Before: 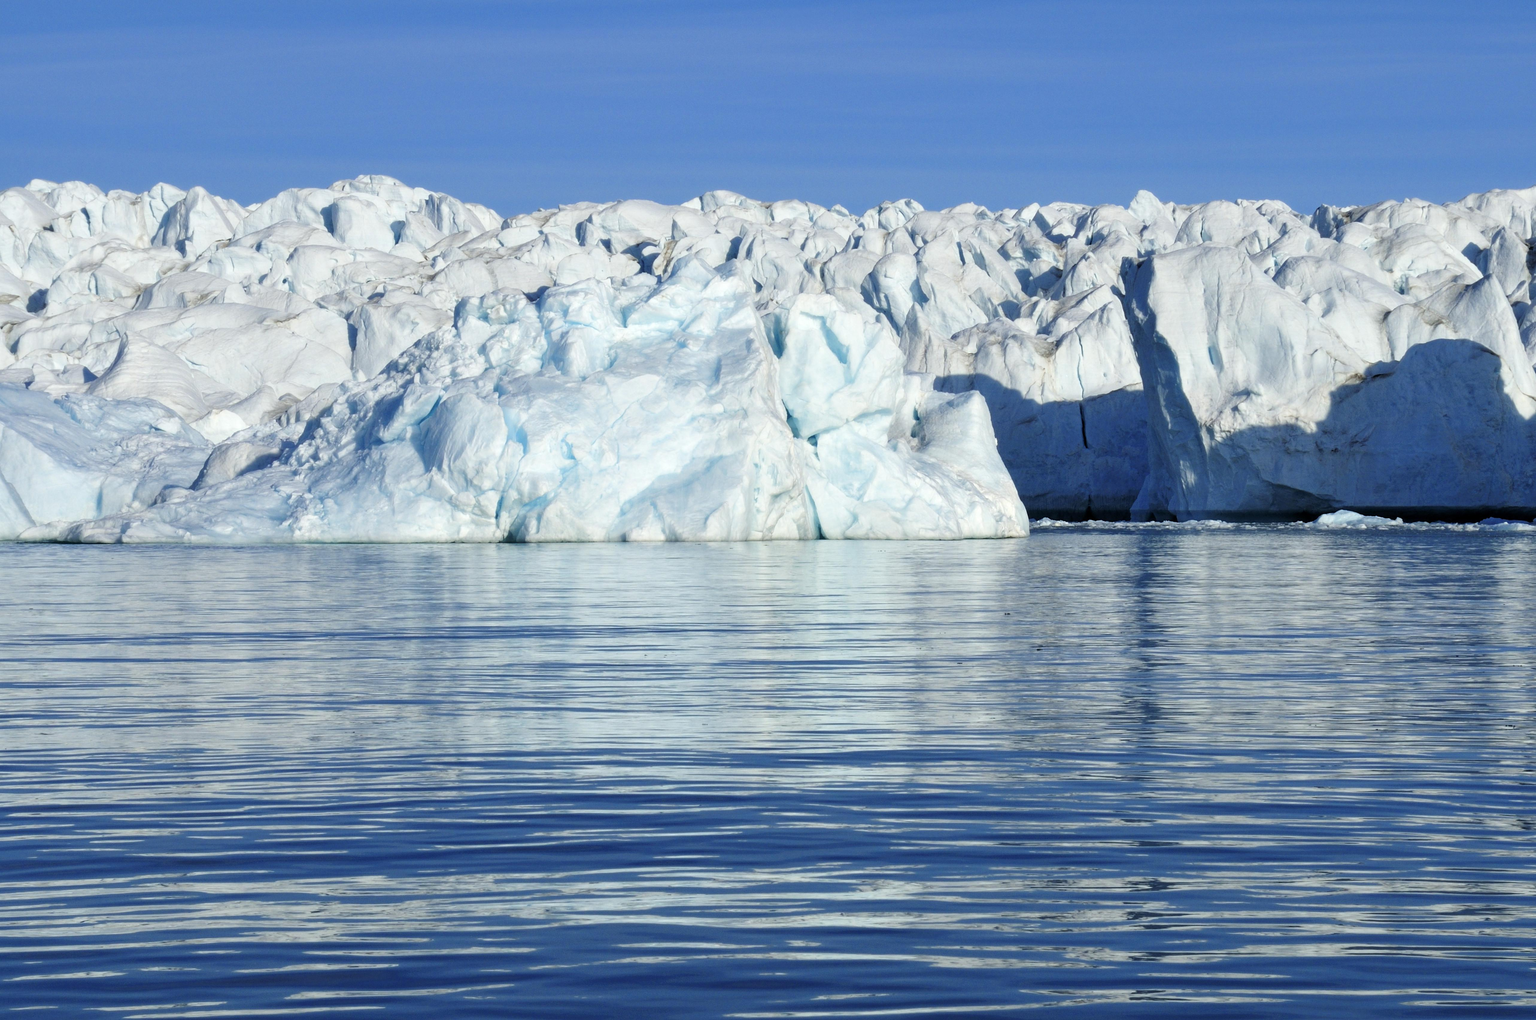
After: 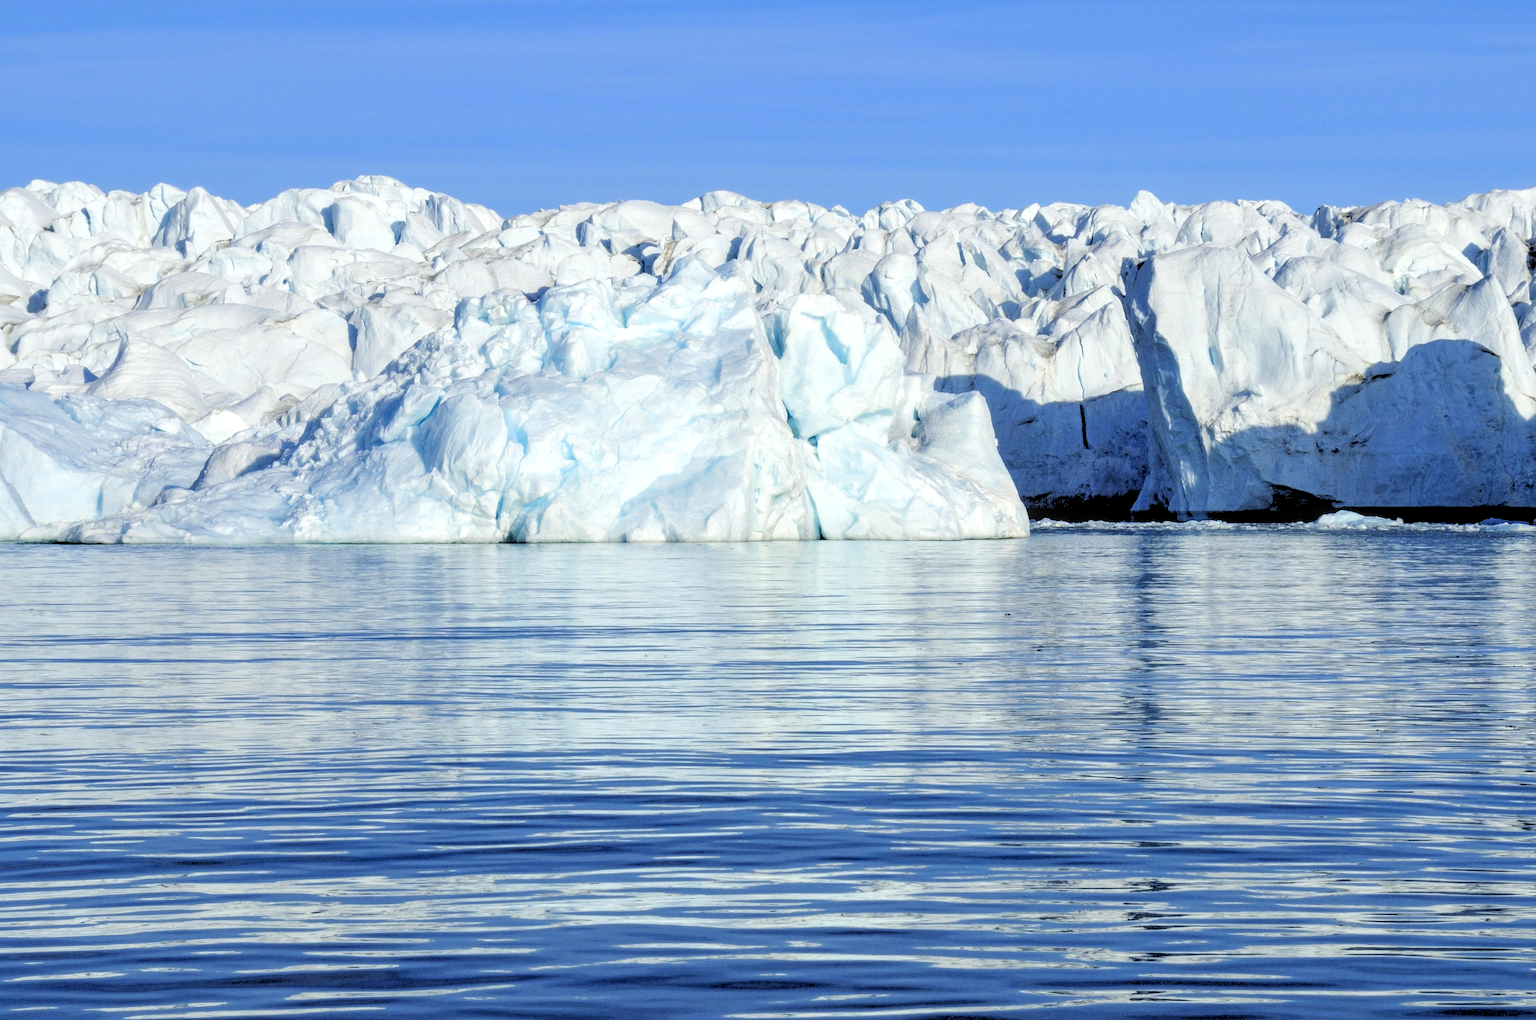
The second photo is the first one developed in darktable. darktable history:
local contrast: on, module defaults
rgb levels: levels [[0.027, 0.429, 0.996], [0, 0.5, 1], [0, 0.5, 1]]
